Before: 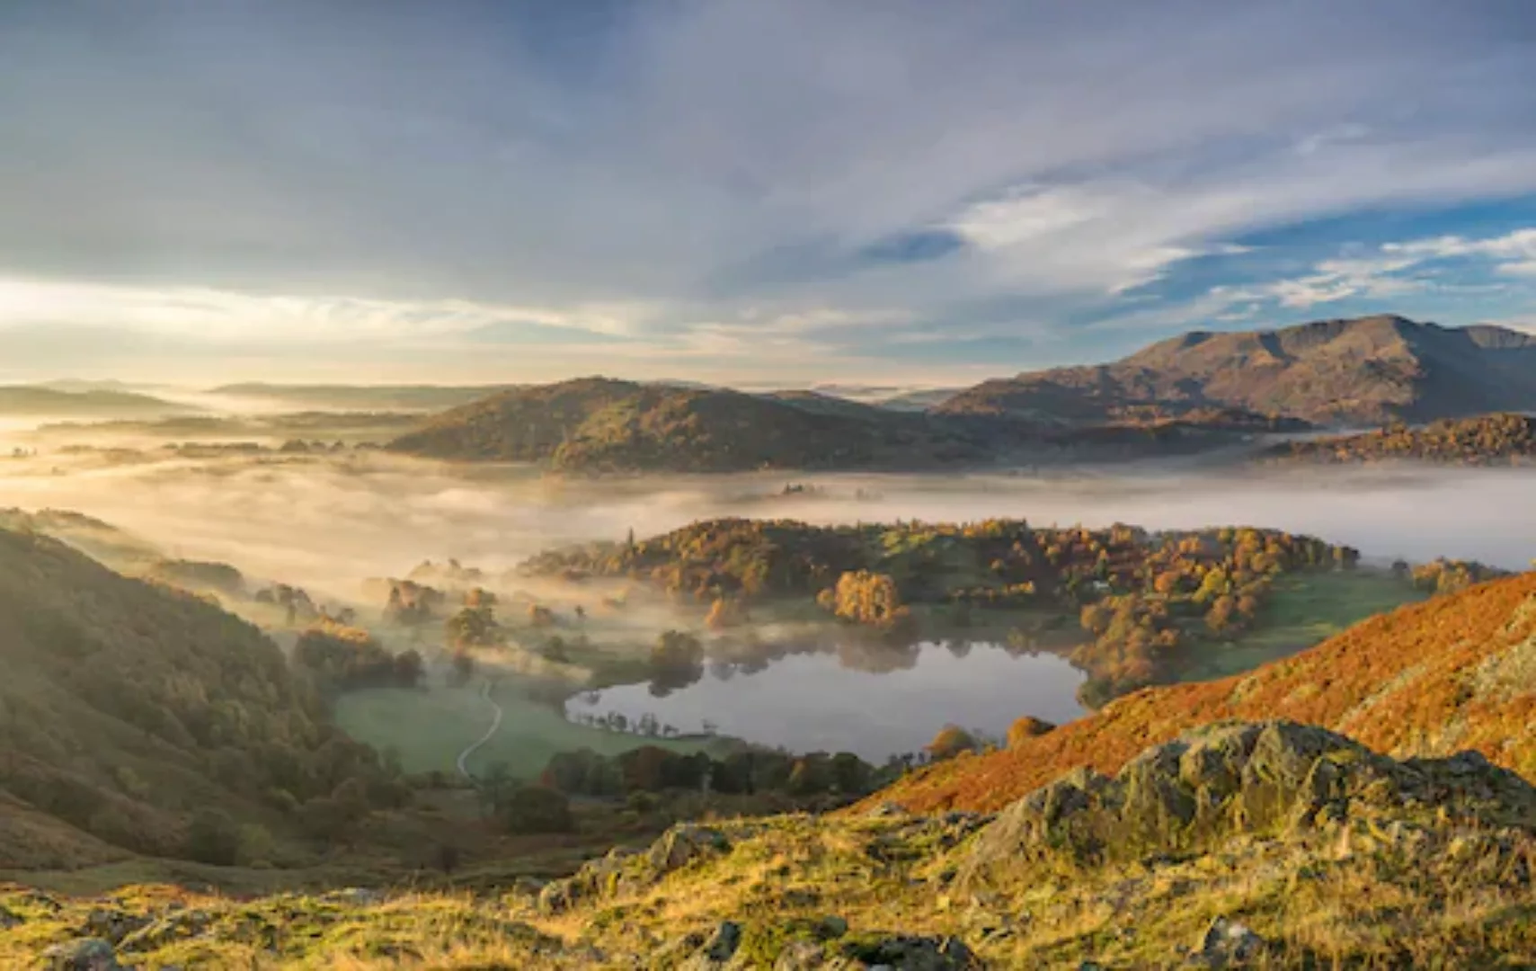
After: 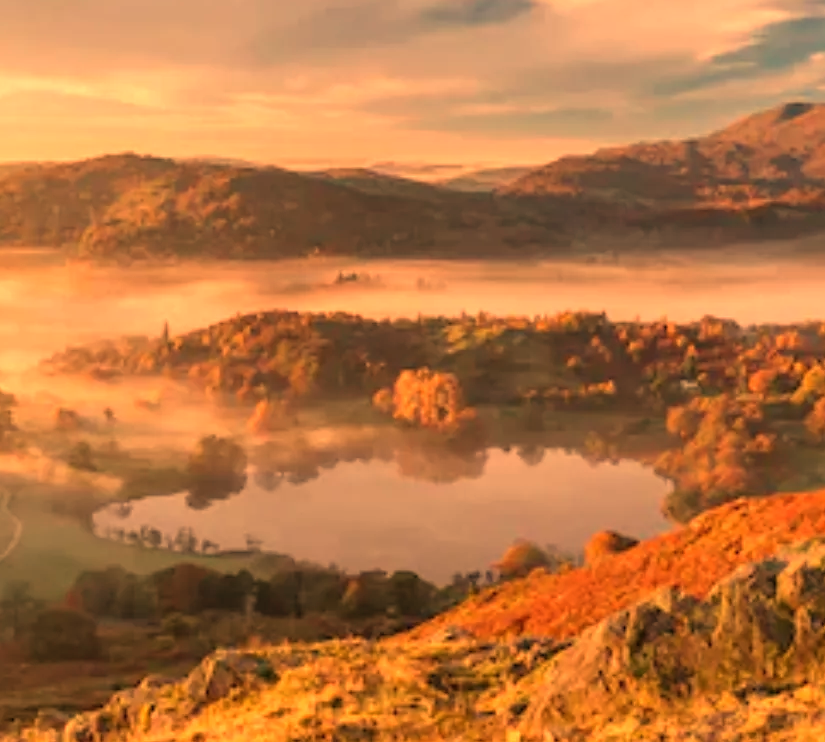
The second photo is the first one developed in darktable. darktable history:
crop: left 31.379%, top 24.658%, right 20.326%, bottom 6.628%
white balance: red 1.467, blue 0.684
exposure: exposure -0.064 EV, compensate highlight preservation false
